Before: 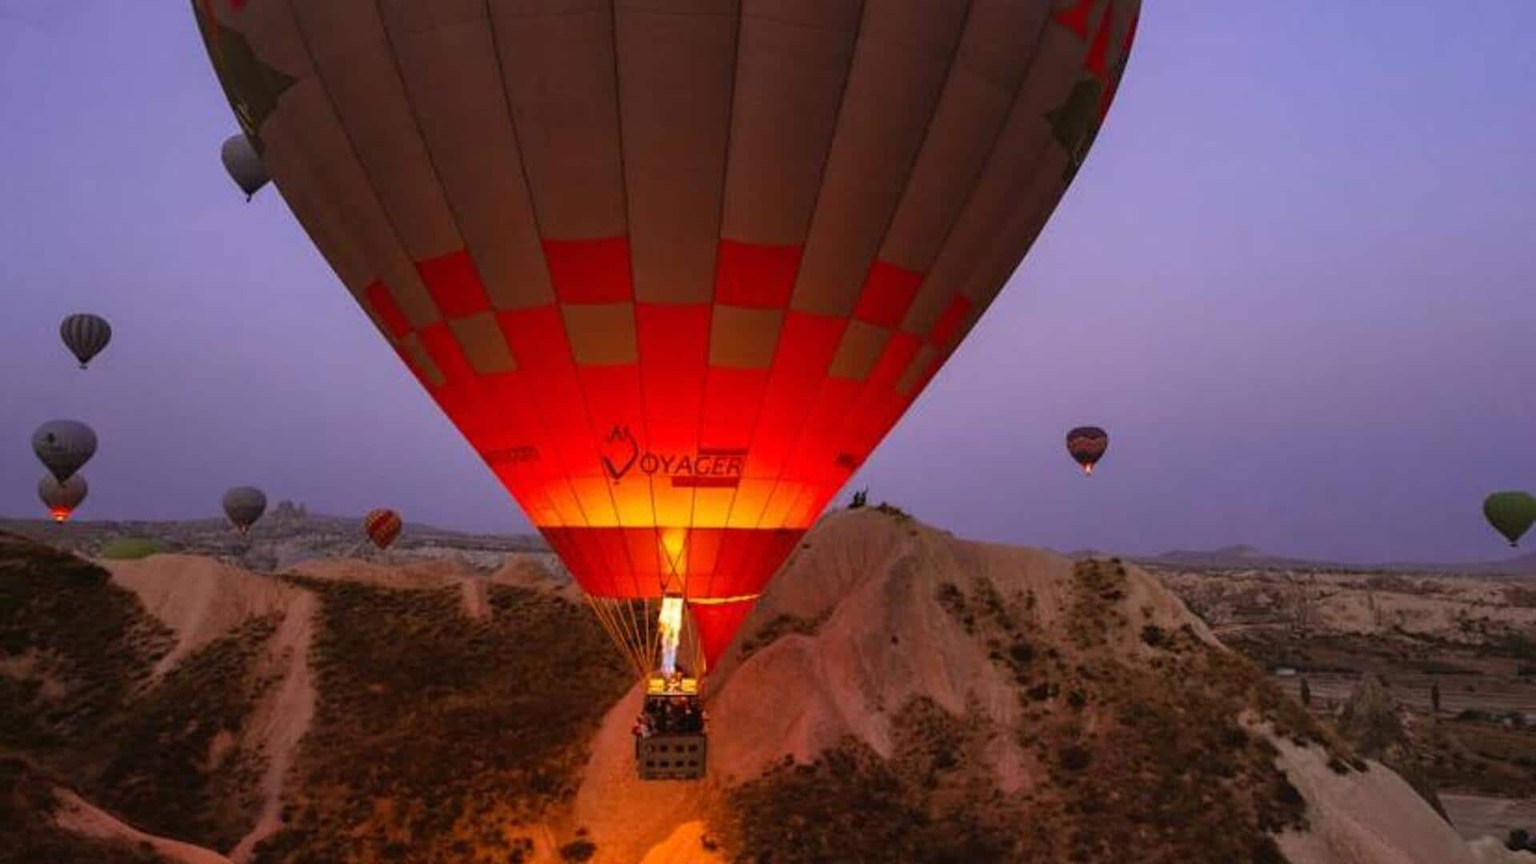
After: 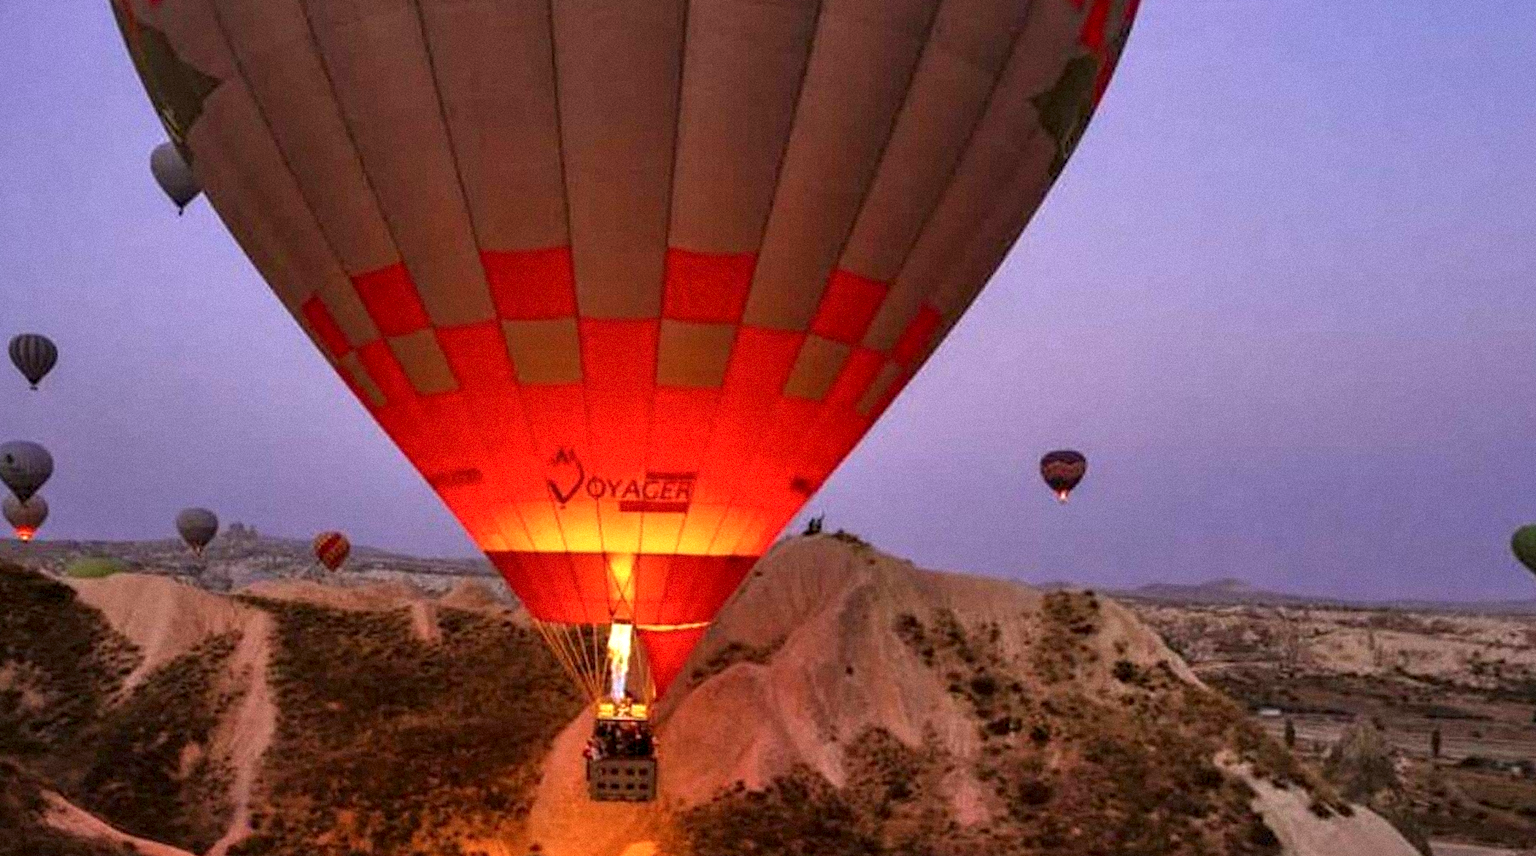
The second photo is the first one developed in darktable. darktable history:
grain: mid-tones bias 0%
rotate and perspective: rotation 0.062°, lens shift (vertical) 0.115, lens shift (horizontal) -0.133, crop left 0.047, crop right 0.94, crop top 0.061, crop bottom 0.94
local contrast: detail 135%, midtone range 0.75
tone equalizer: -8 EV 1 EV, -7 EV 1 EV, -6 EV 1 EV, -5 EV 1 EV, -4 EV 1 EV, -3 EV 0.75 EV, -2 EV 0.5 EV, -1 EV 0.25 EV
